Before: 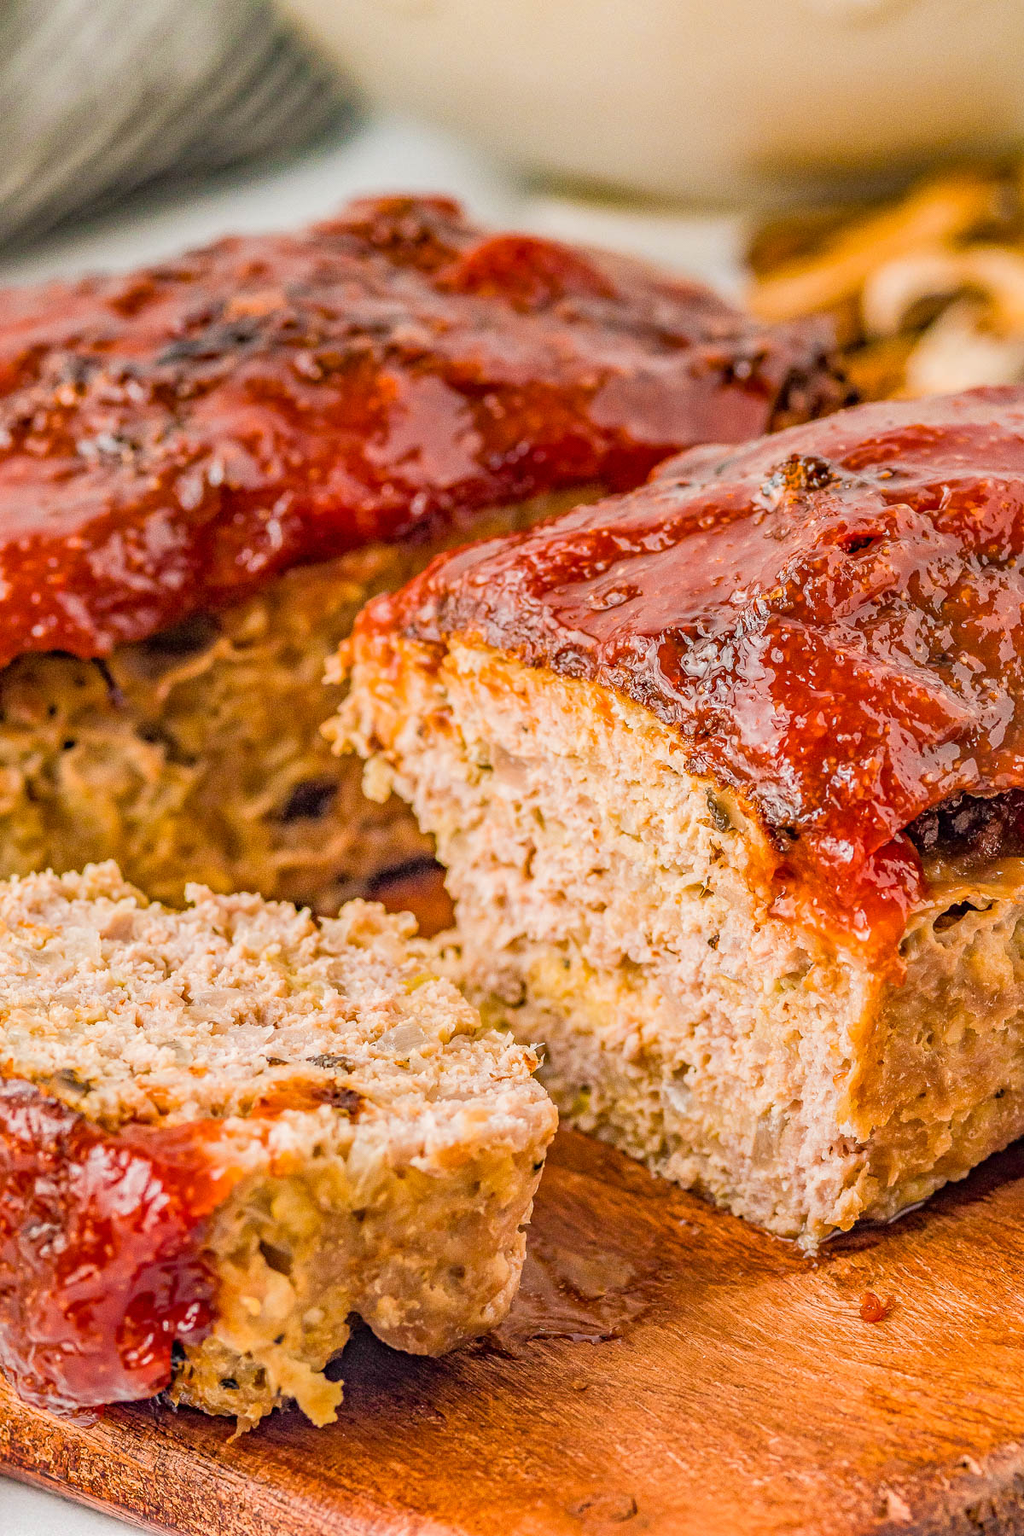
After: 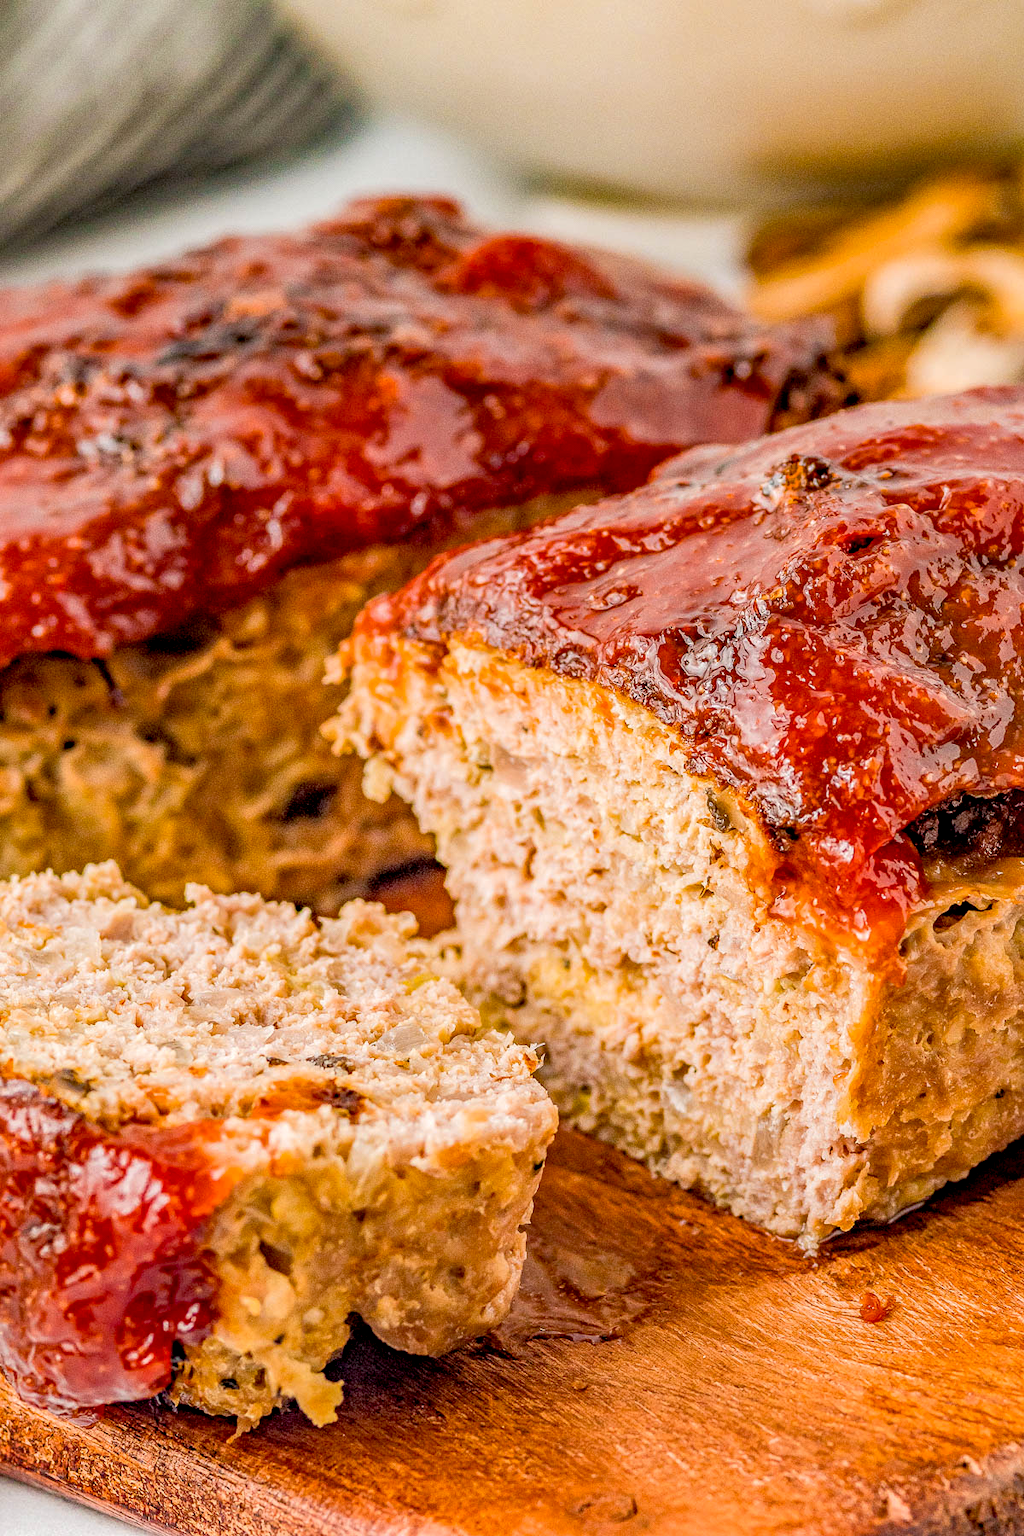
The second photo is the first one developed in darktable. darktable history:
local contrast: highlights 106%, shadows 101%, detail 119%, midtone range 0.2
exposure: black level correction 0.01, exposure 0.016 EV, compensate highlight preservation false
